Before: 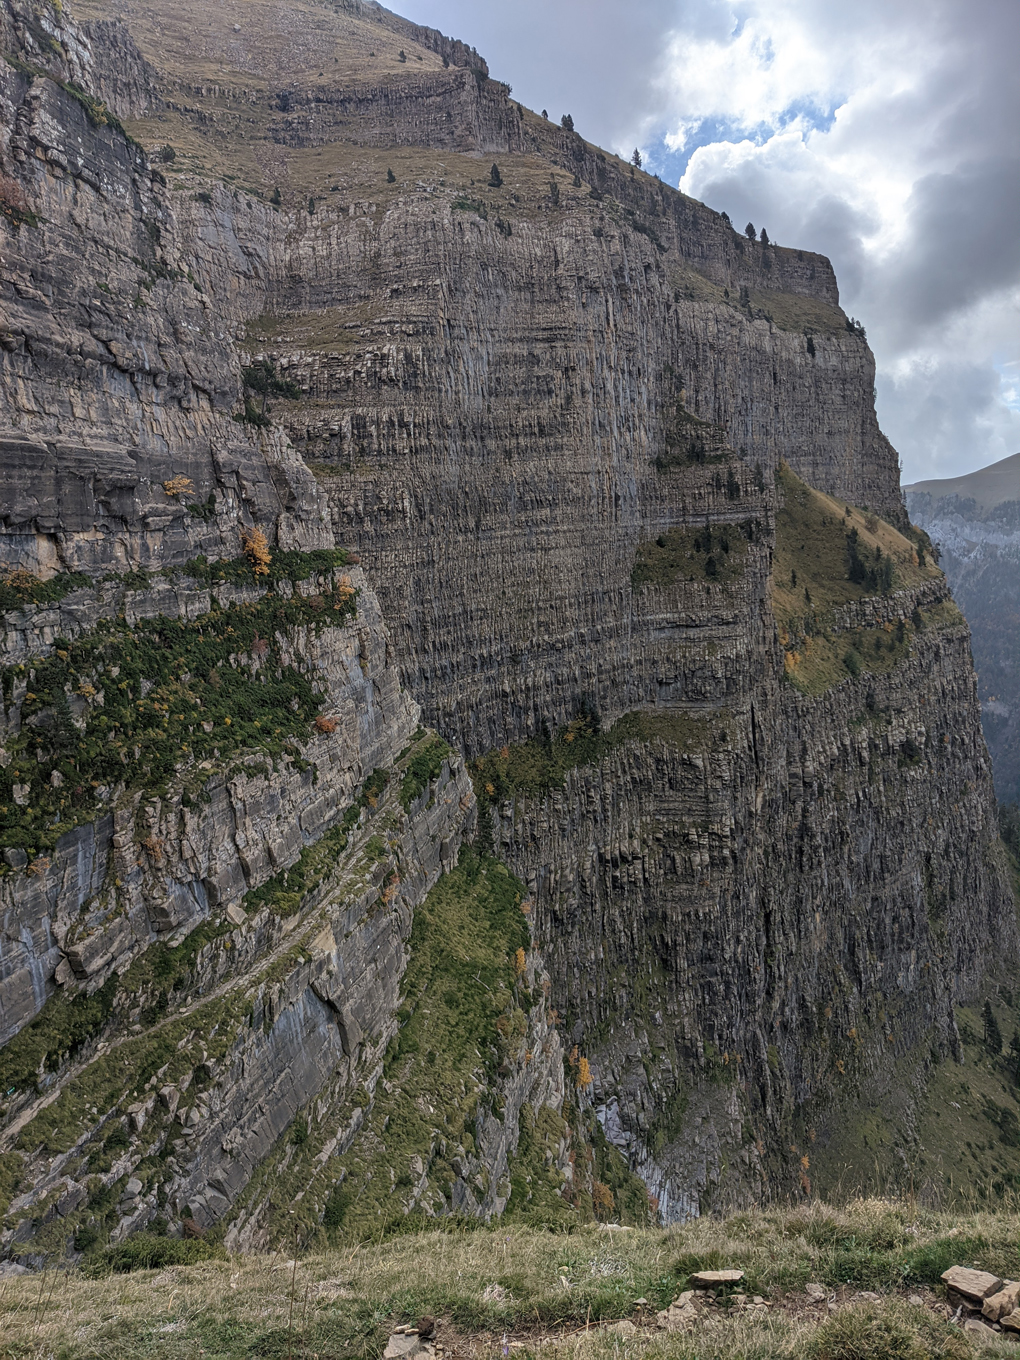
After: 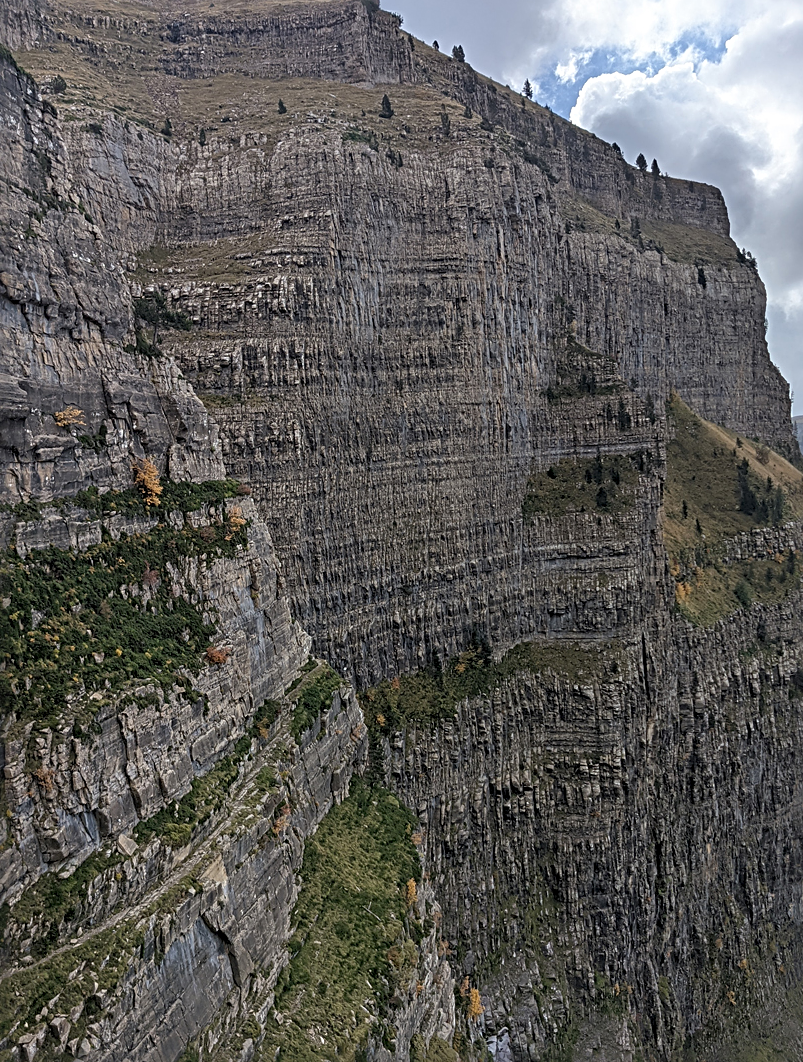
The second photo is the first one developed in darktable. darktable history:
sharpen: radius 4
crop and rotate: left 10.77%, top 5.1%, right 10.41%, bottom 16.76%
